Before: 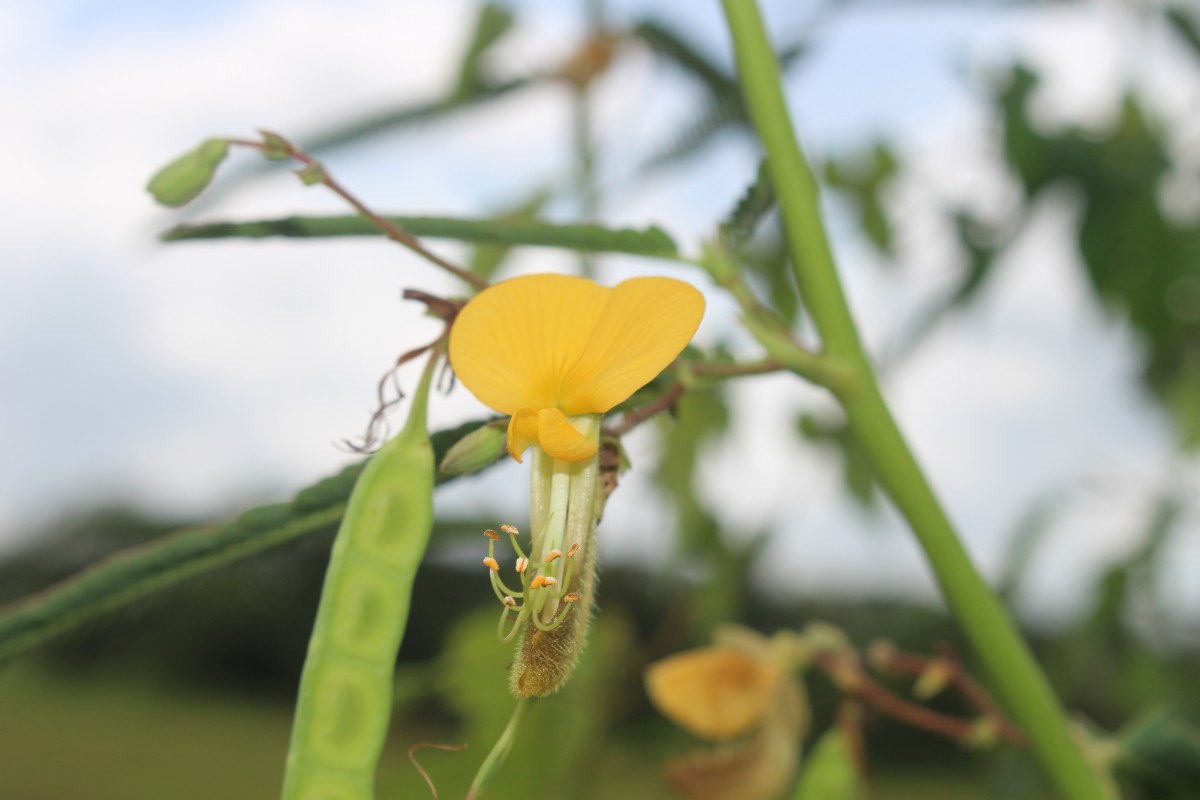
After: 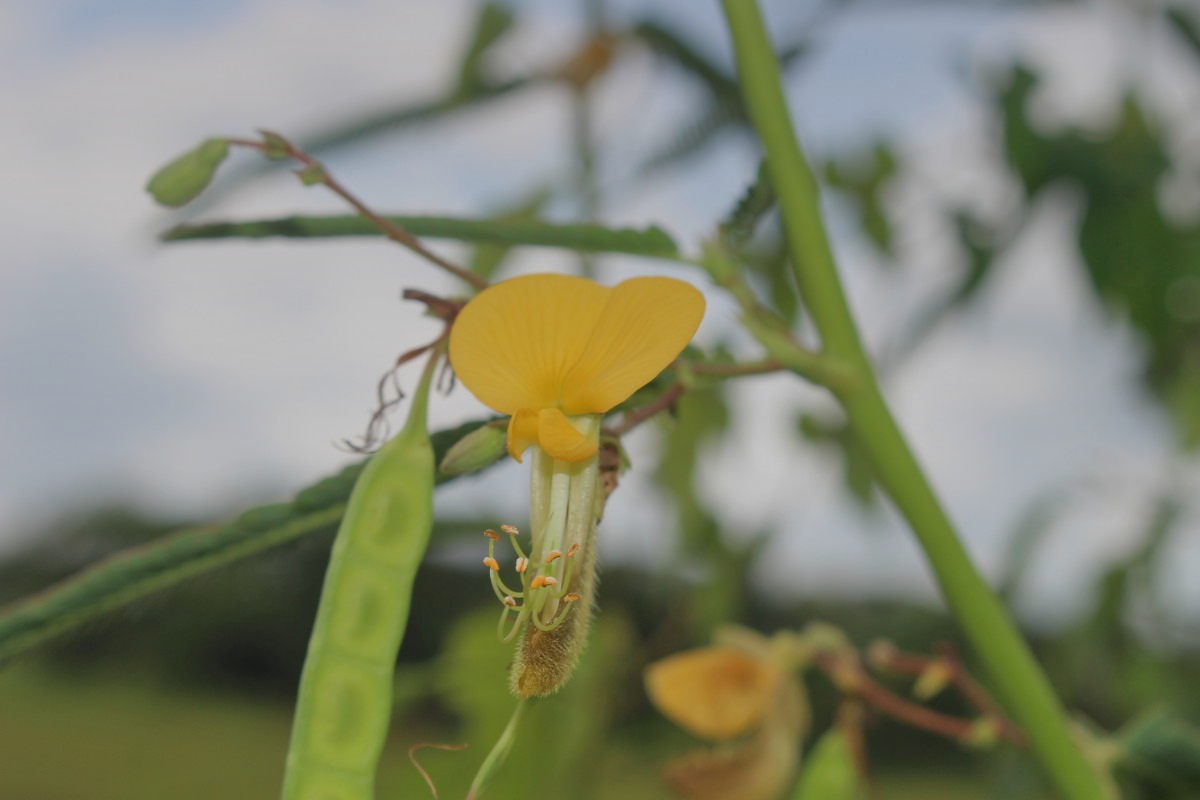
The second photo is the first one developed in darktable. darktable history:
white balance: red 1, blue 1
graduated density: on, module defaults
tone equalizer: -8 EV 0.25 EV, -7 EV 0.417 EV, -6 EV 0.417 EV, -5 EV 0.25 EV, -3 EV -0.25 EV, -2 EV -0.417 EV, -1 EV -0.417 EV, +0 EV -0.25 EV, edges refinement/feathering 500, mask exposure compensation -1.57 EV, preserve details guided filter
